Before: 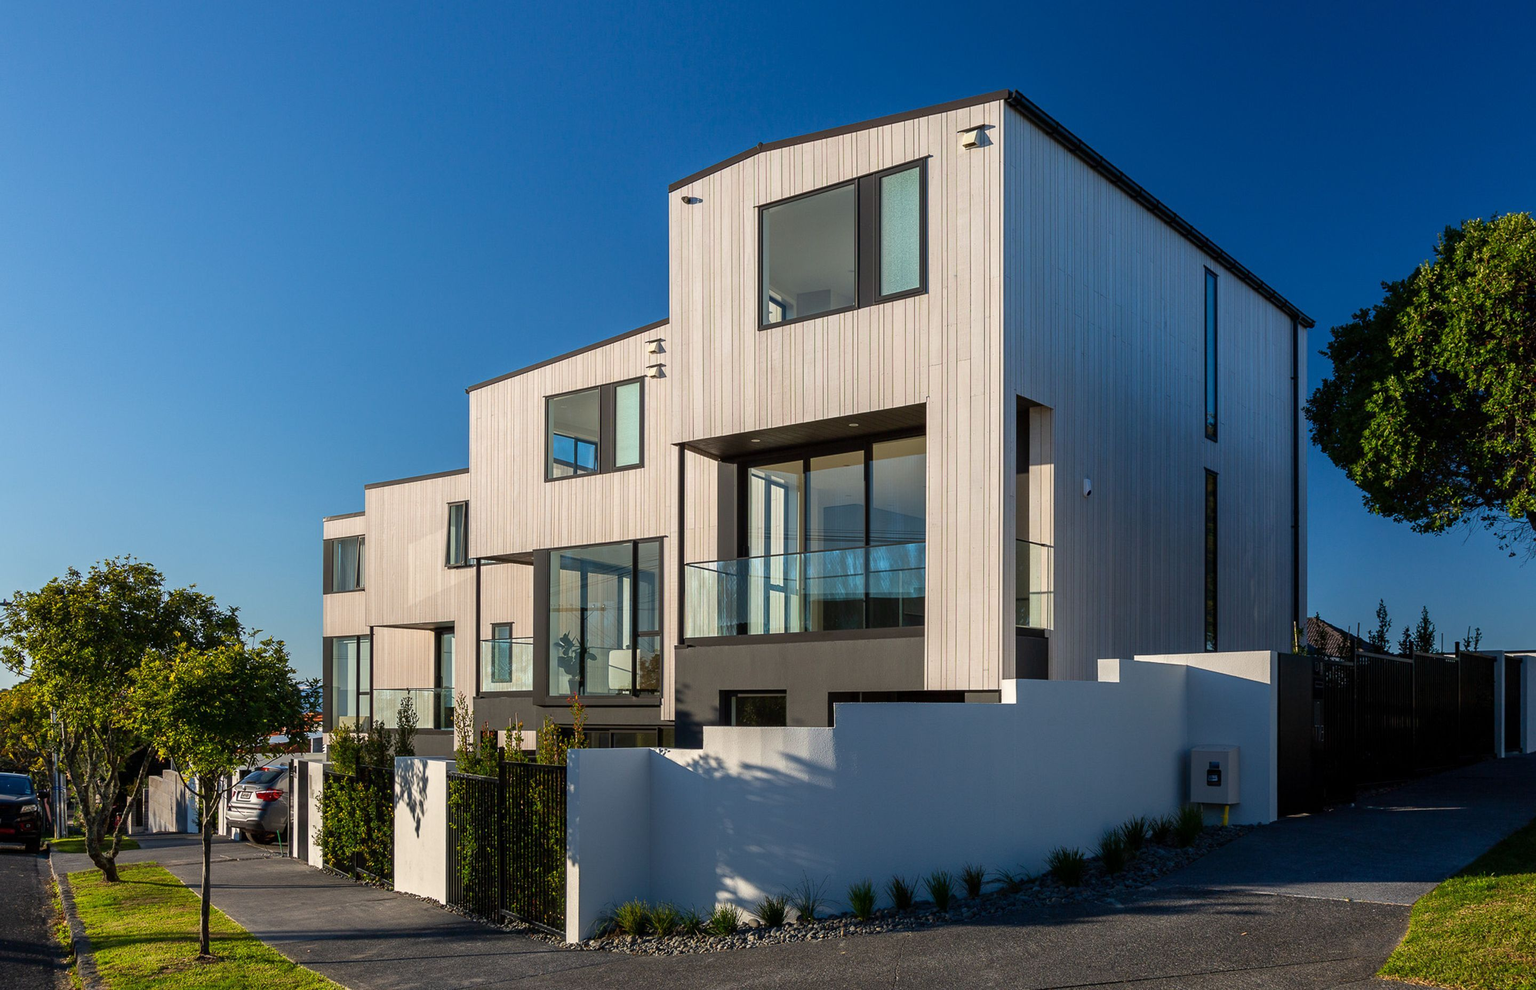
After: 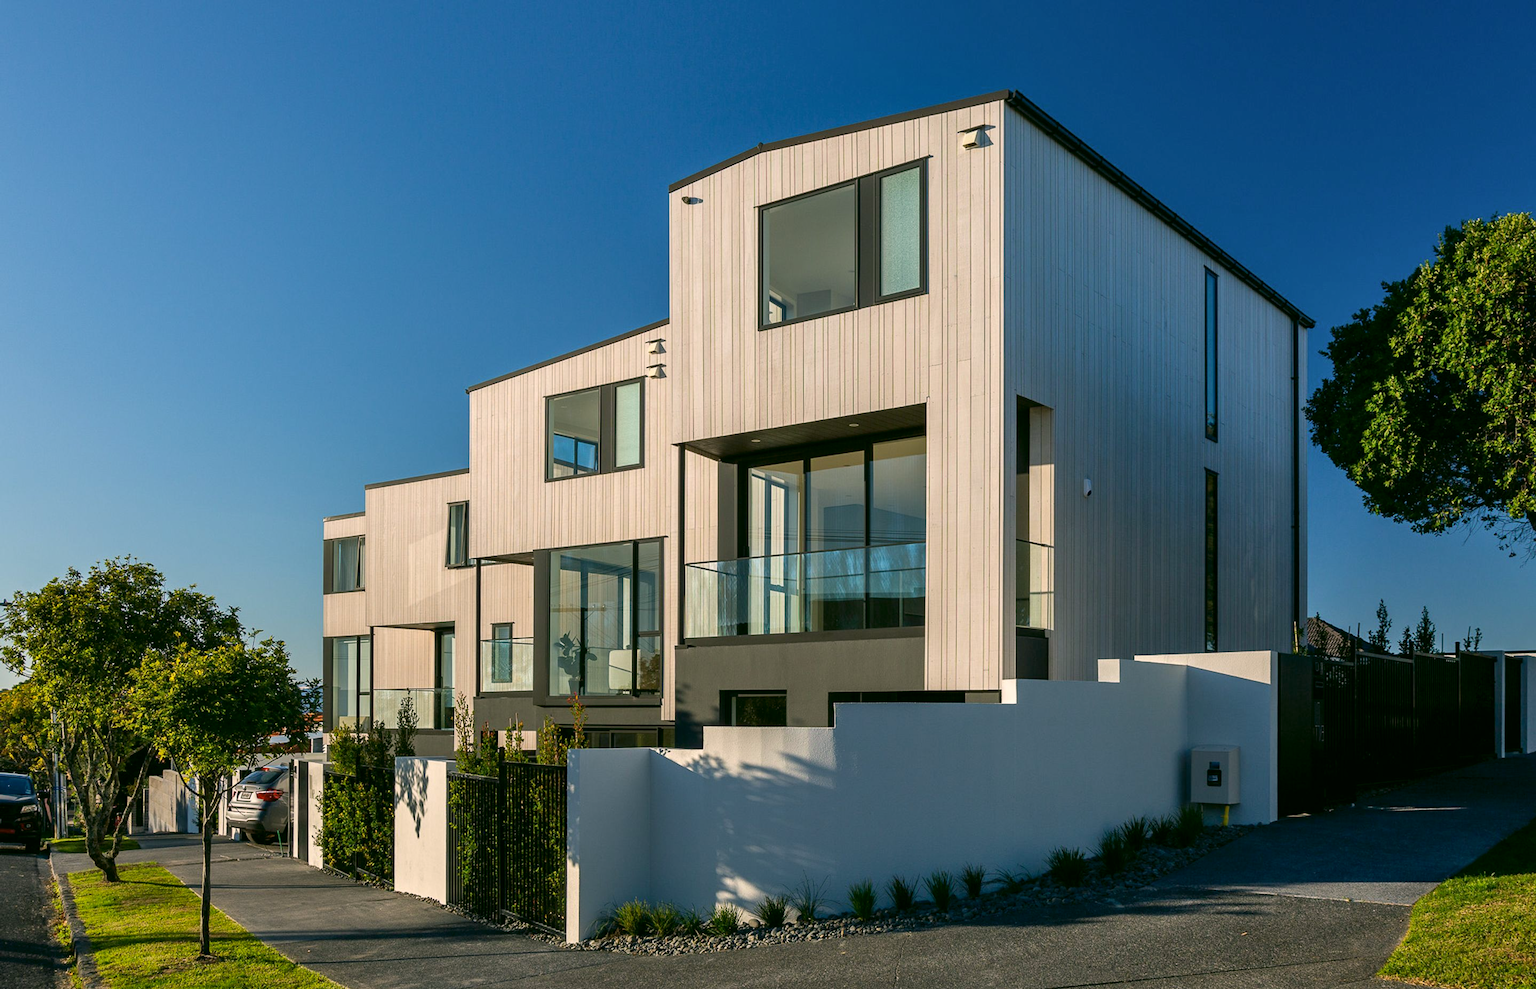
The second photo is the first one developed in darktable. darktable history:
shadows and highlights: shadows 37.27, highlights -28.18, soften with gaussian
color correction: highlights a* 4.02, highlights b* 4.98, shadows a* -7.55, shadows b* 4.98
